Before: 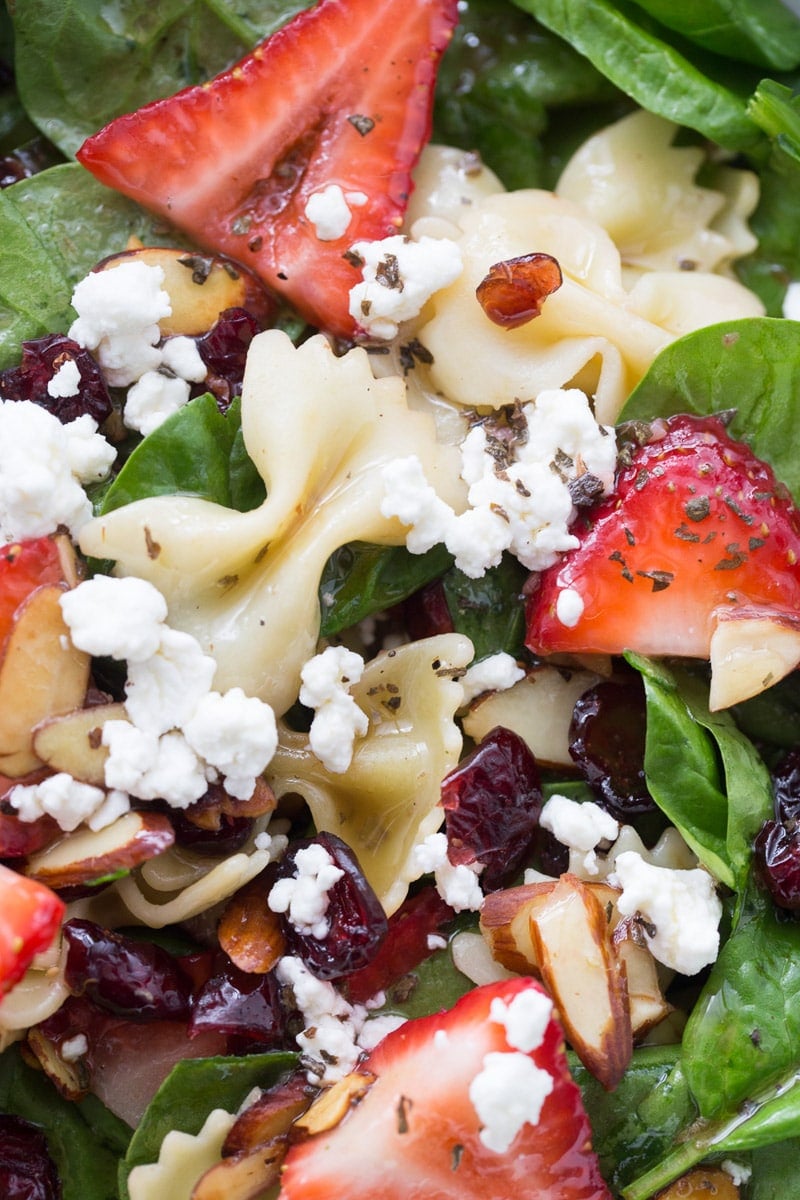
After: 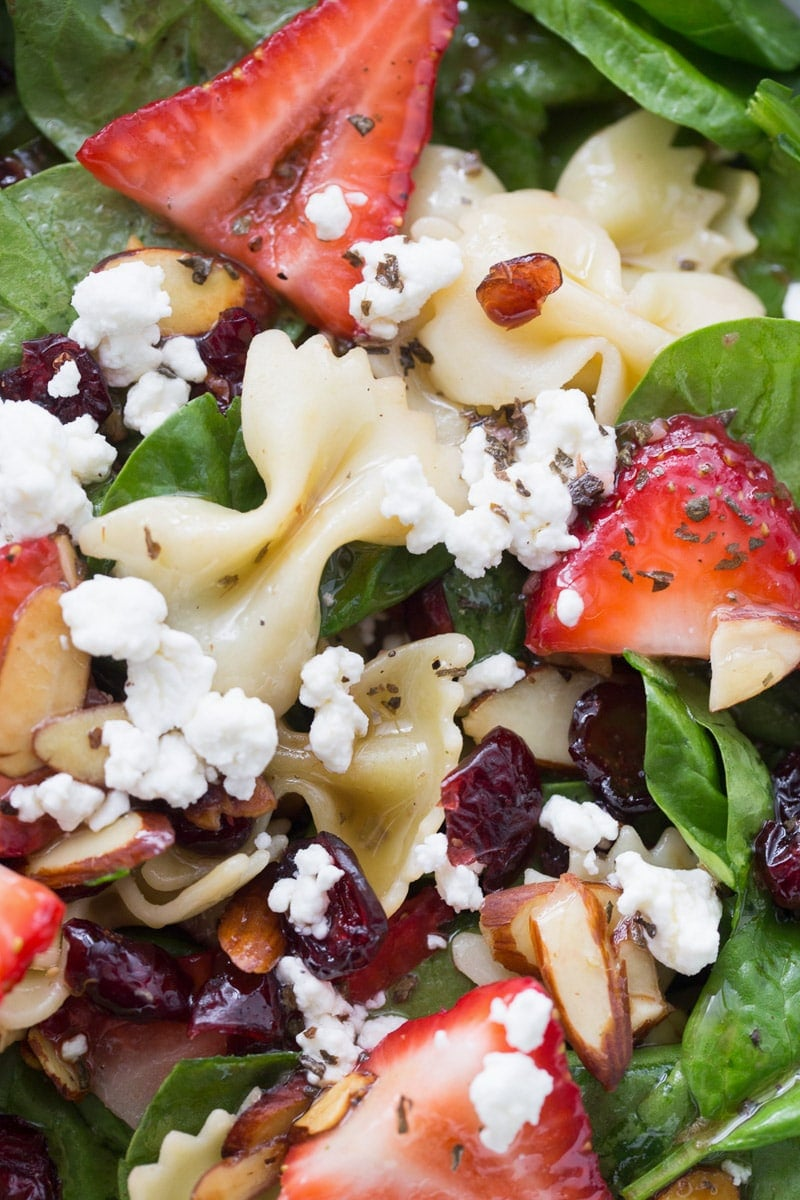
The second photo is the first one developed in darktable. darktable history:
tone equalizer: -7 EV 0.197 EV, -6 EV 0.093 EV, -5 EV 0.117 EV, -4 EV 0.071 EV, -2 EV -0.034 EV, -1 EV -0.046 EV, +0 EV -0.059 EV, mask exposure compensation -0.506 EV
